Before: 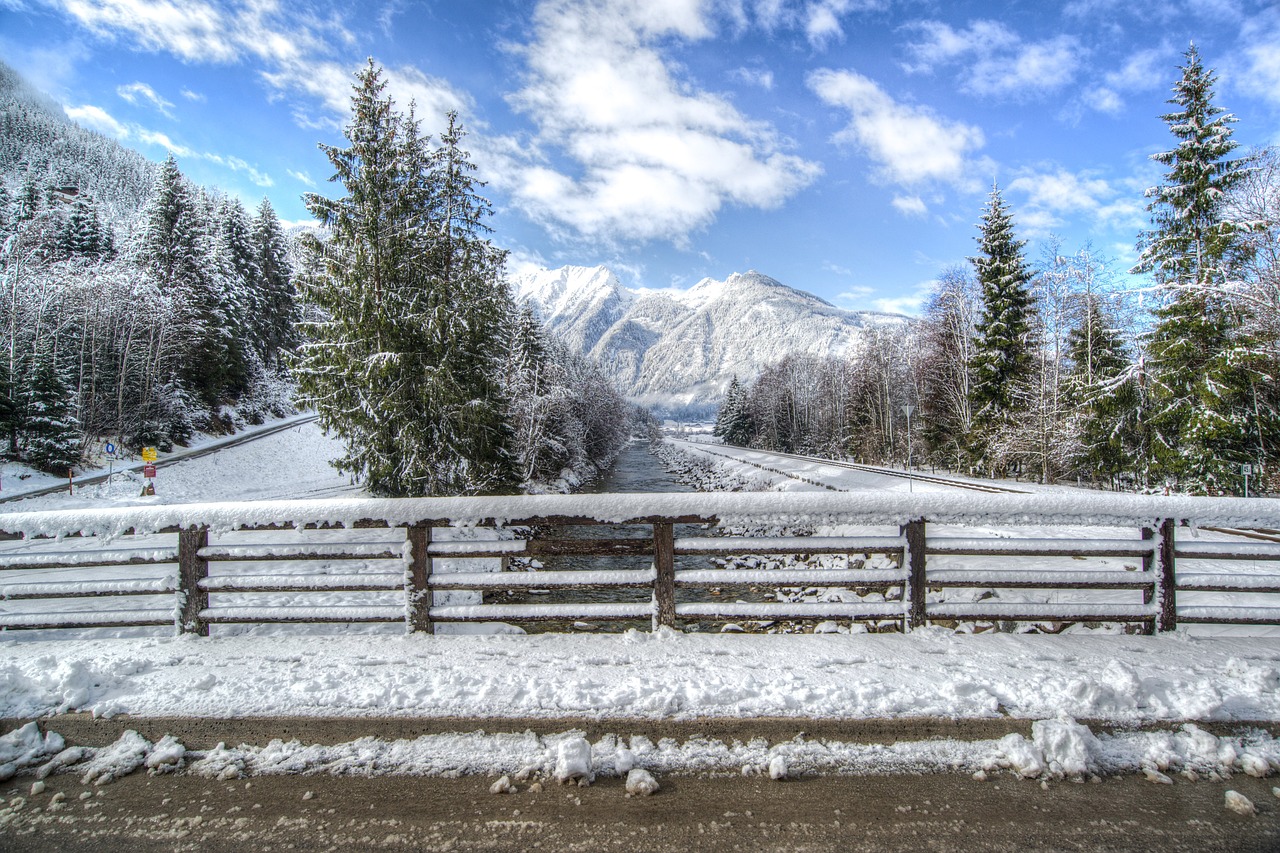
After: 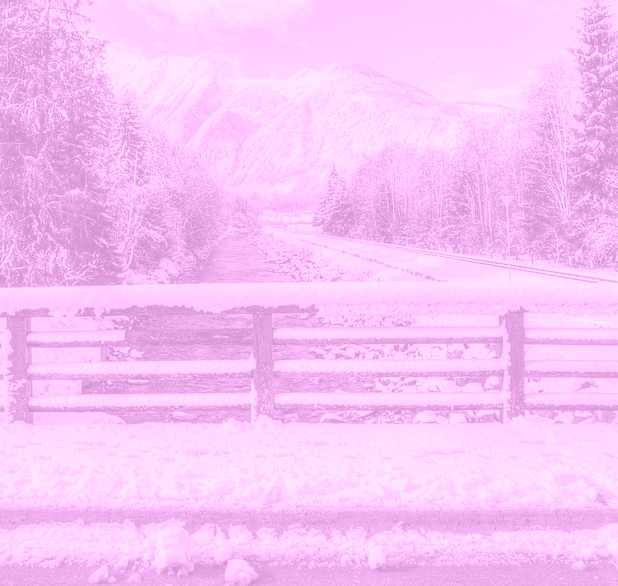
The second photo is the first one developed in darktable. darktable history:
crop: left 31.379%, top 24.658%, right 20.326%, bottom 6.628%
colorize: hue 331.2°, saturation 75%, source mix 30.28%, lightness 70.52%, version 1
